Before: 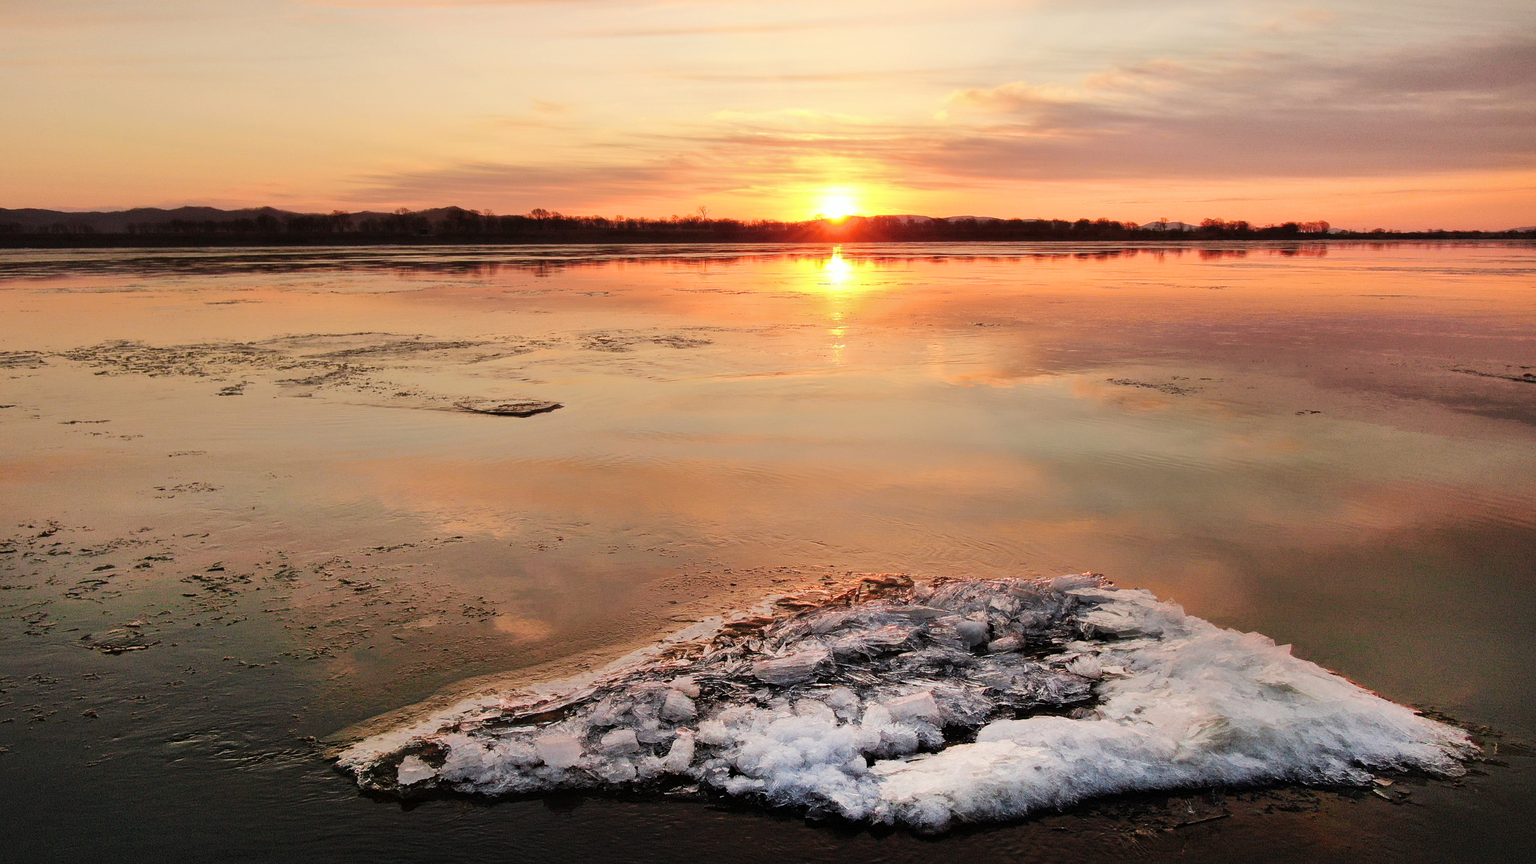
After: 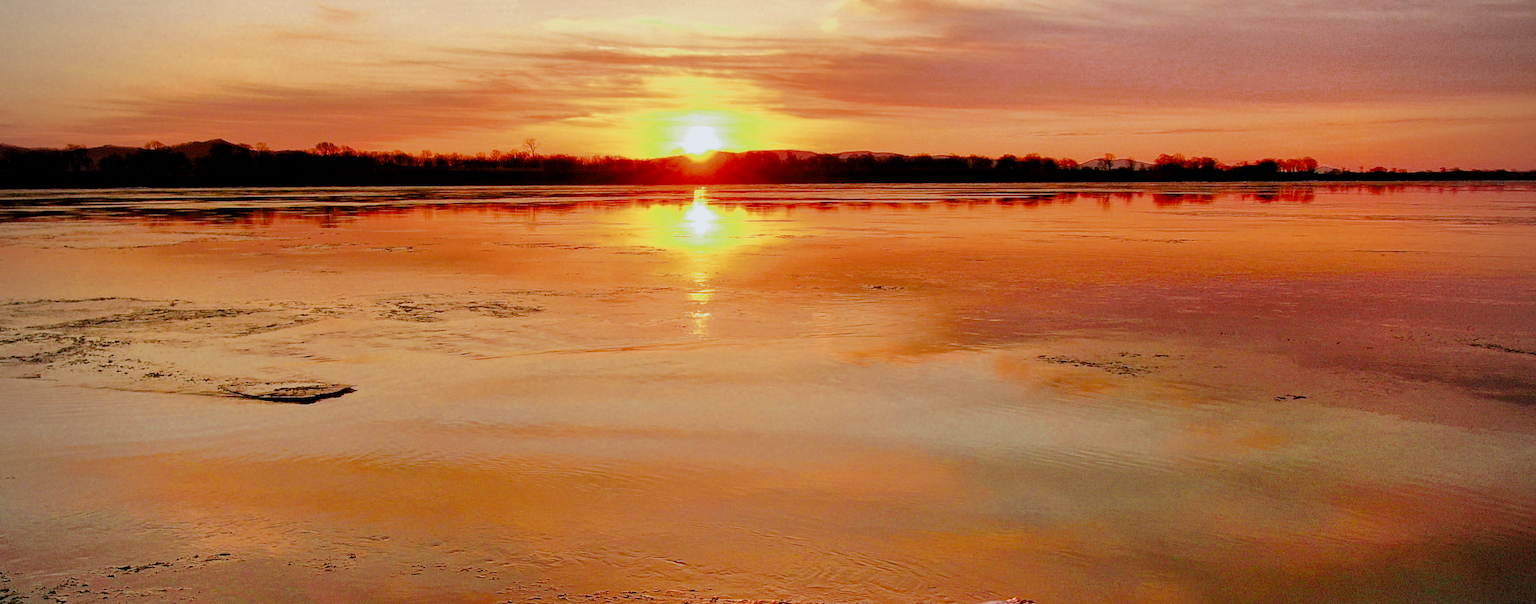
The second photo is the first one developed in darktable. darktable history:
exposure: black level correction 0.007, exposure 0.156 EV, compensate exposure bias true, compensate highlight preservation false
crop: left 18.248%, top 11.097%, right 2.051%, bottom 33.166%
vignetting: on, module defaults
color zones: curves: ch0 [(0, 0.5) (0.125, 0.4) (0.25, 0.5) (0.375, 0.4) (0.5, 0.4) (0.625, 0.6) (0.75, 0.6) (0.875, 0.5)]; ch1 [(0, 0.4) (0.125, 0.5) (0.25, 0.4) (0.375, 0.4) (0.5, 0.4) (0.625, 0.4) (0.75, 0.5) (0.875, 0.4)]; ch2 [(0, 0.6) (0.125, 0.5) (0.25, 0.5) (0.375, 0.6) (0.5, 0.6) (0.625, 0.5) (0.75, 0.5) (0.875, 0.5)]
color balance rgb: perceptual saturation grading › global saturation 14.046%, perceptual saturation grading › highlights -25.088%, perceptual saturation grading › shadows 24.914%, perceptual brilliance grading › global brilliance 4.819%, global vibrance 50.765%
filmic rgb: middle gray luminance 28.82%, black relative exposure -10.32 EV, white relative exposure 5.48 EV, target black luminance 0%, hardness 3.94, latitude 1.56%, contrast 1.12, highlights saturation mix 3.85%, shadows ↔ highlights balance 14.56%
haze removal: compatibility mode true
